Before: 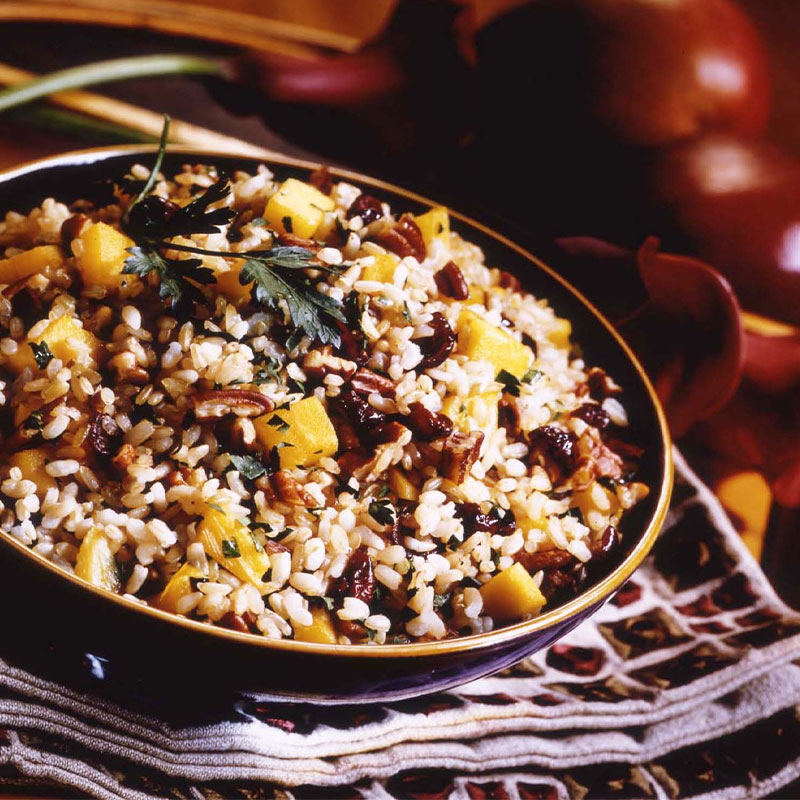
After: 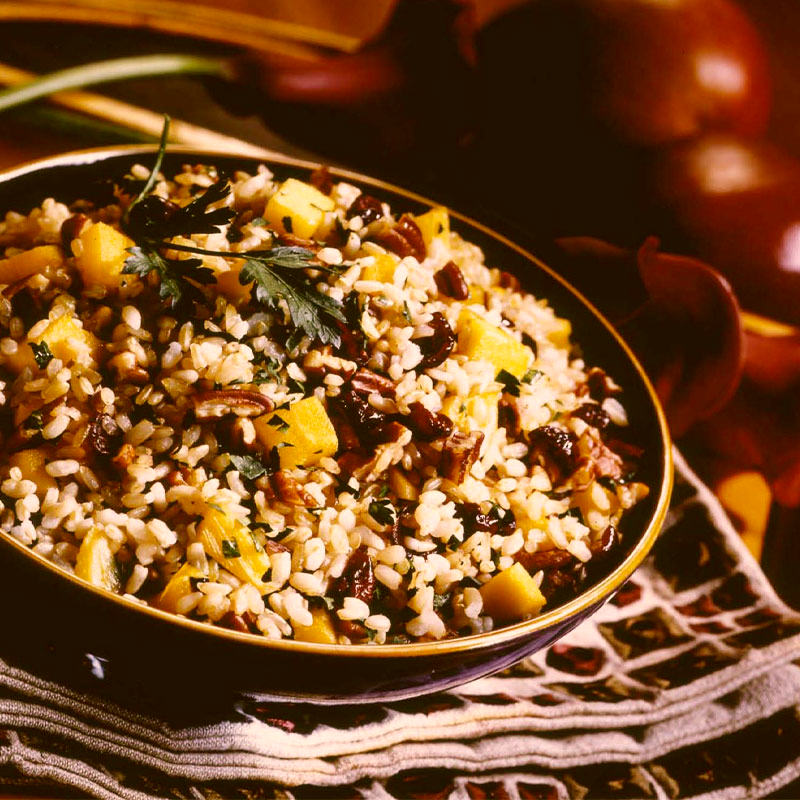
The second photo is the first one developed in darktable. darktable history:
color correction: highlights a* 8.61, highlights b* 15.39, shadows a* -0.494, shadows b* 25.91
